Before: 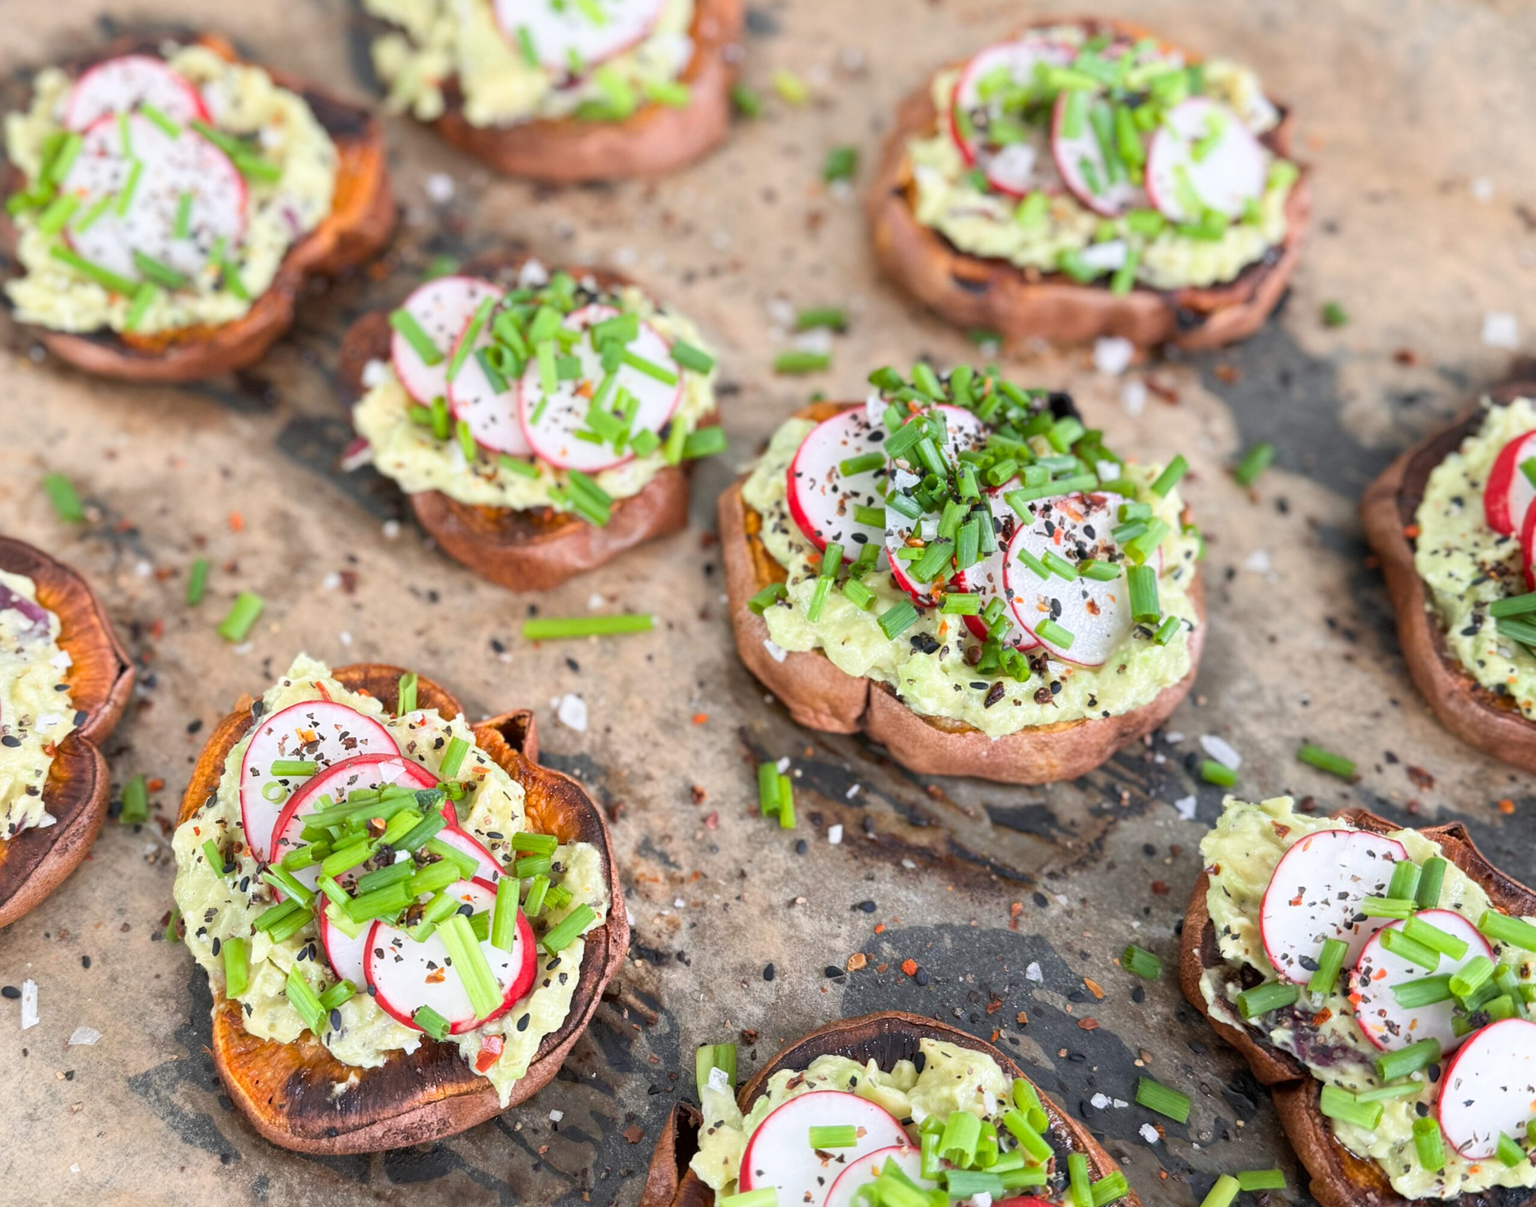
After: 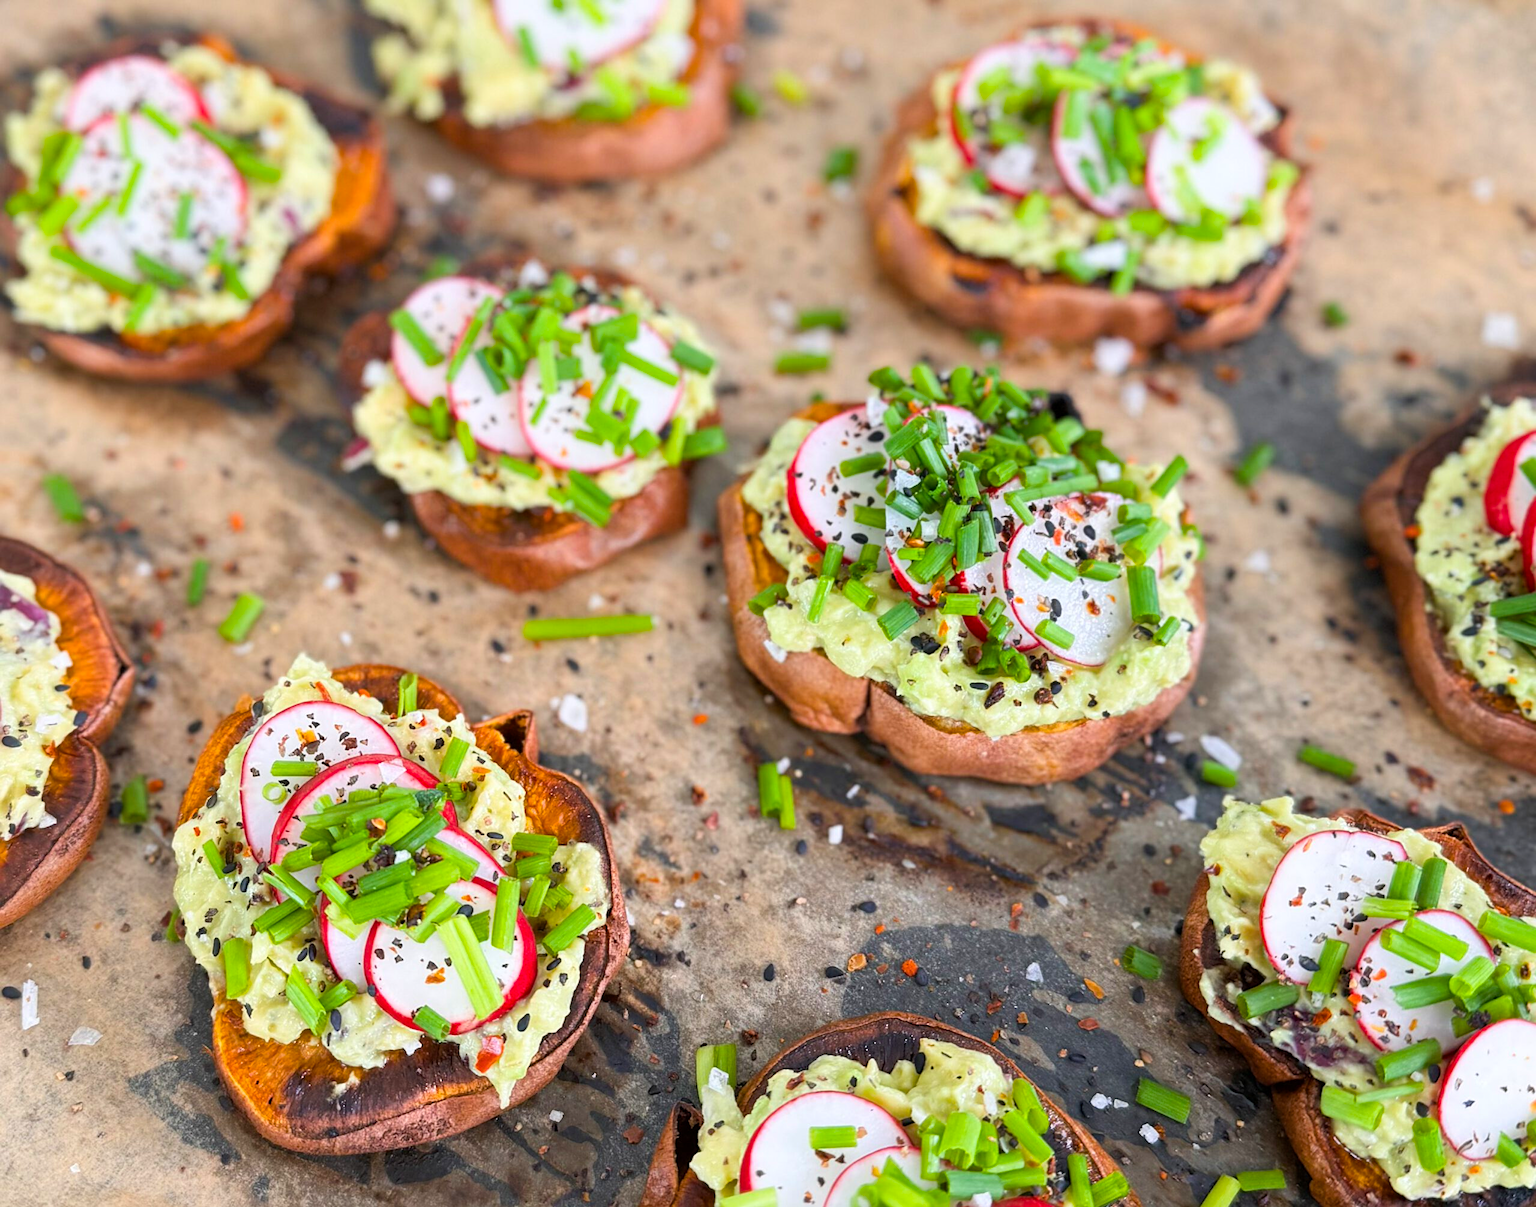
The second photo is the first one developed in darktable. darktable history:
sharpen: amount 0.2
color balance rgb: perceptual saturation grading › global saturation 25%, global vibrance 20%
levels: levels [0, 0.51, 1]
